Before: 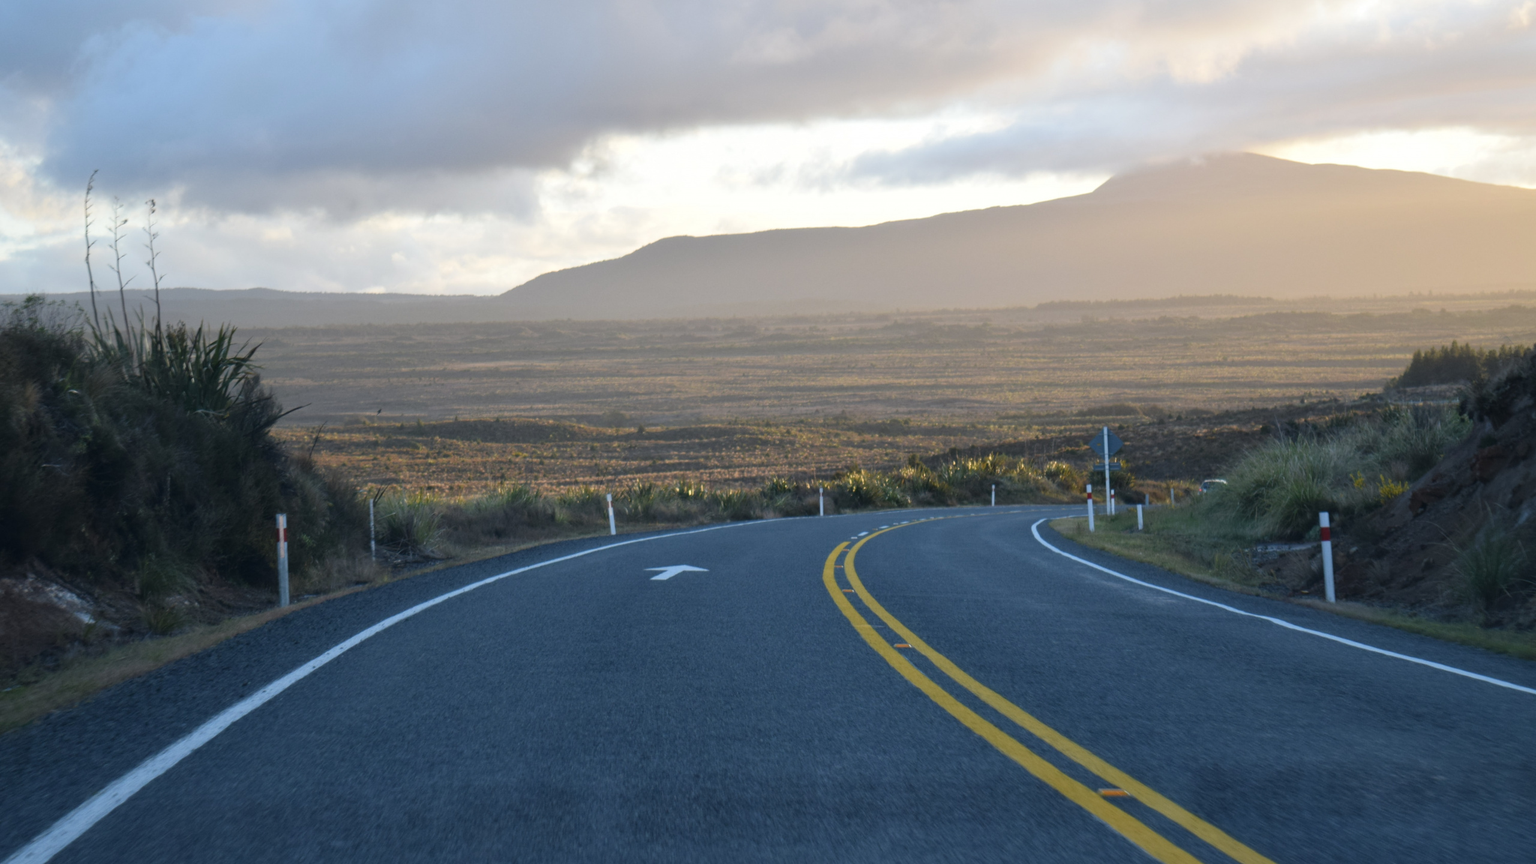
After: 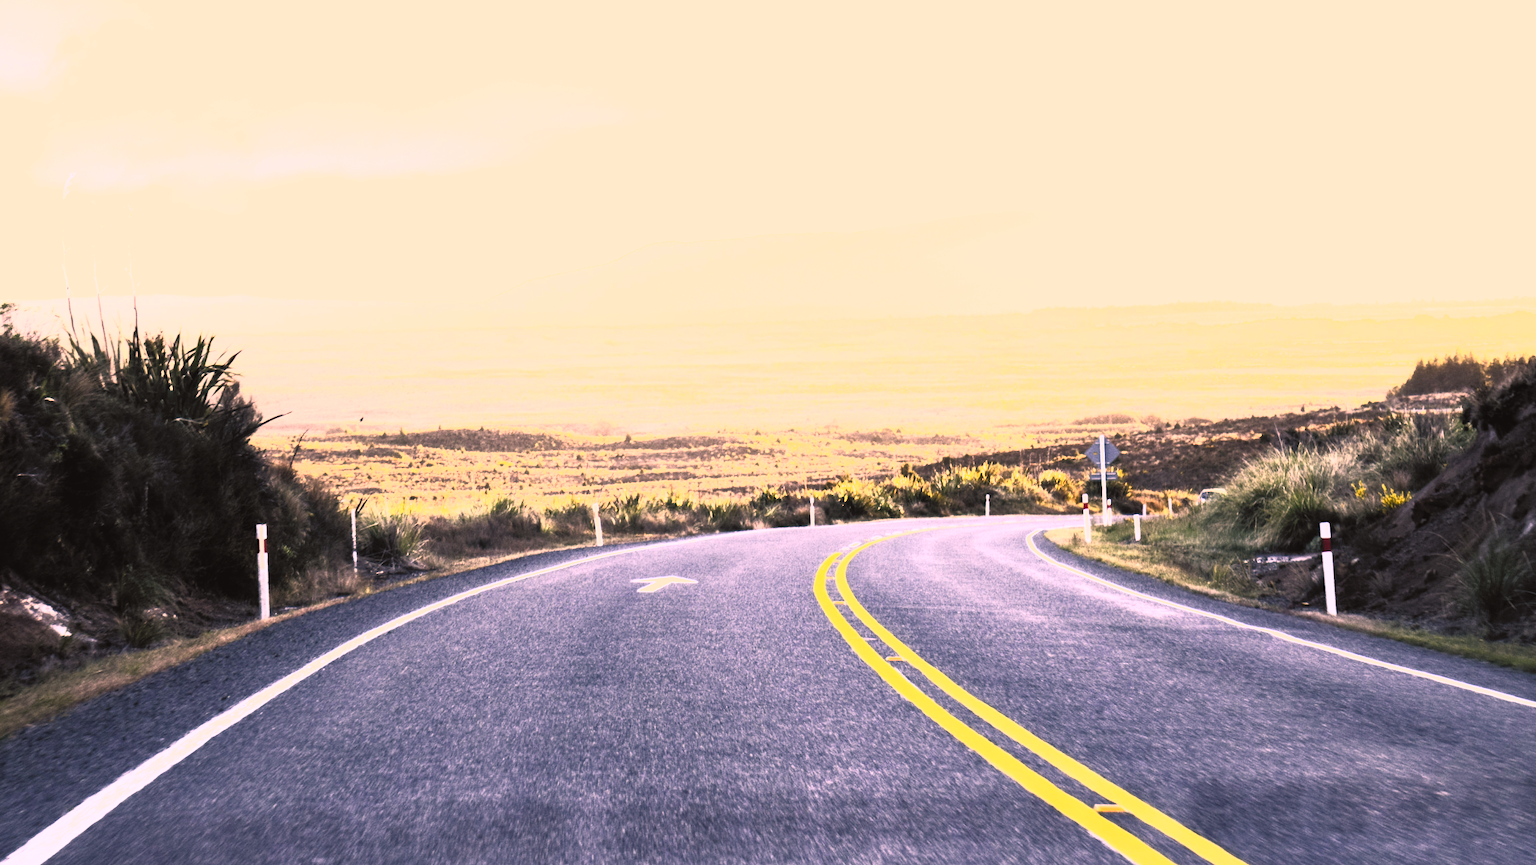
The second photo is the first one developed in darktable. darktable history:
color correction: highlights a* 39.8, highlights b* 39.8, saturation 0.689
contrast brightness saturation: contrast 0.983, brightness 0.996, saturation 0.99
filmic rgb: black relative exposure -3.61 EV, white relative exposure 2.16 EV, hardness 3.64
exposure: black level correction 0, exposure 1 EV, compensate highlight preservation false
crop: left 1.669%, right 0.267%, bottom 1.692%
